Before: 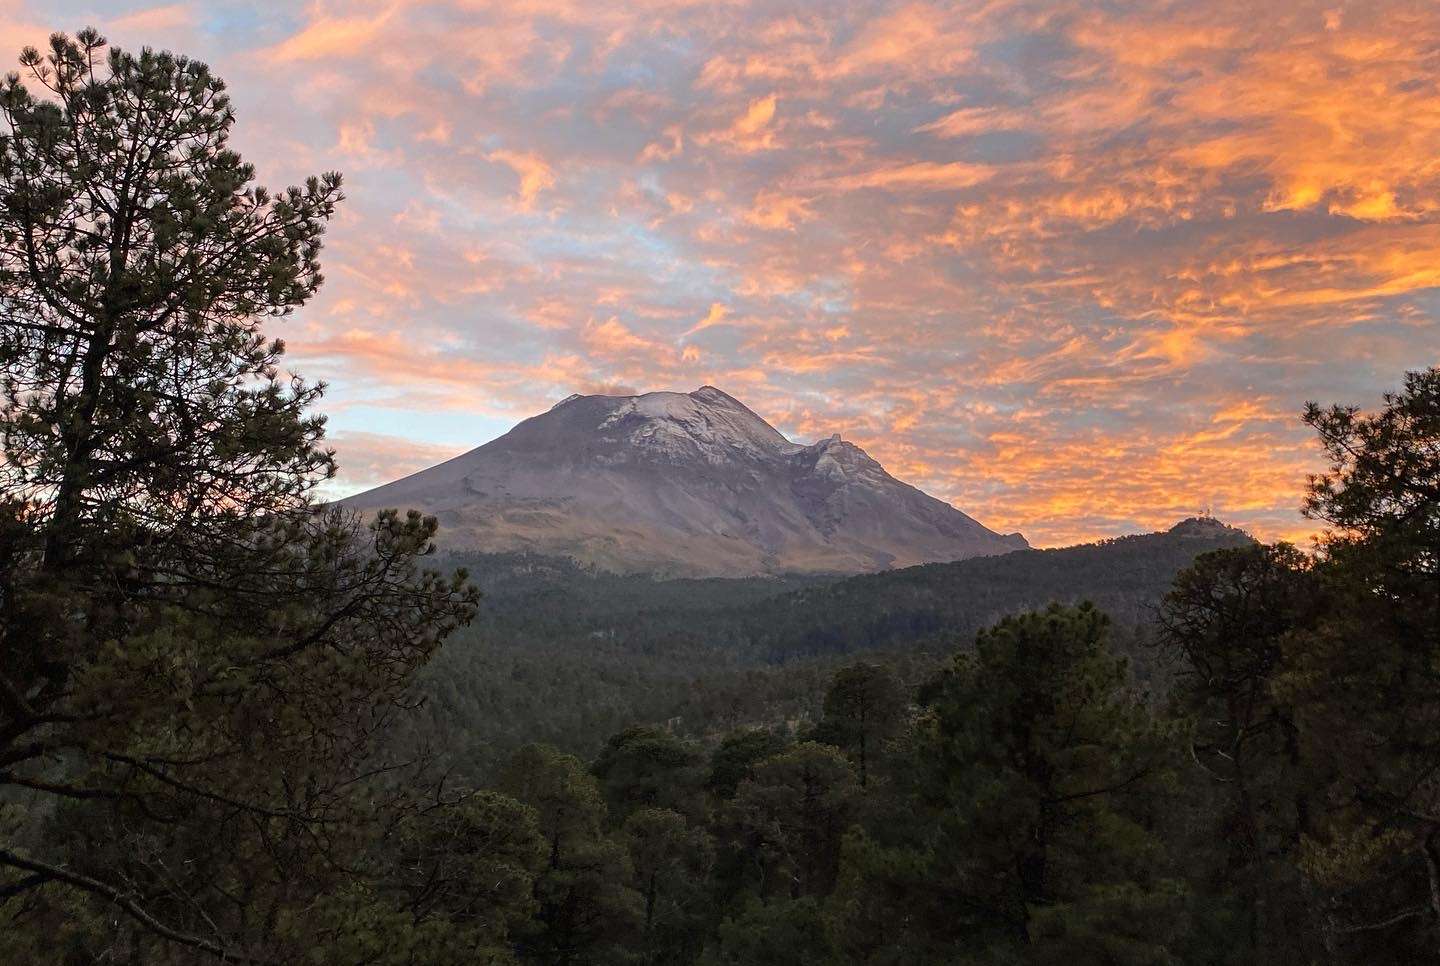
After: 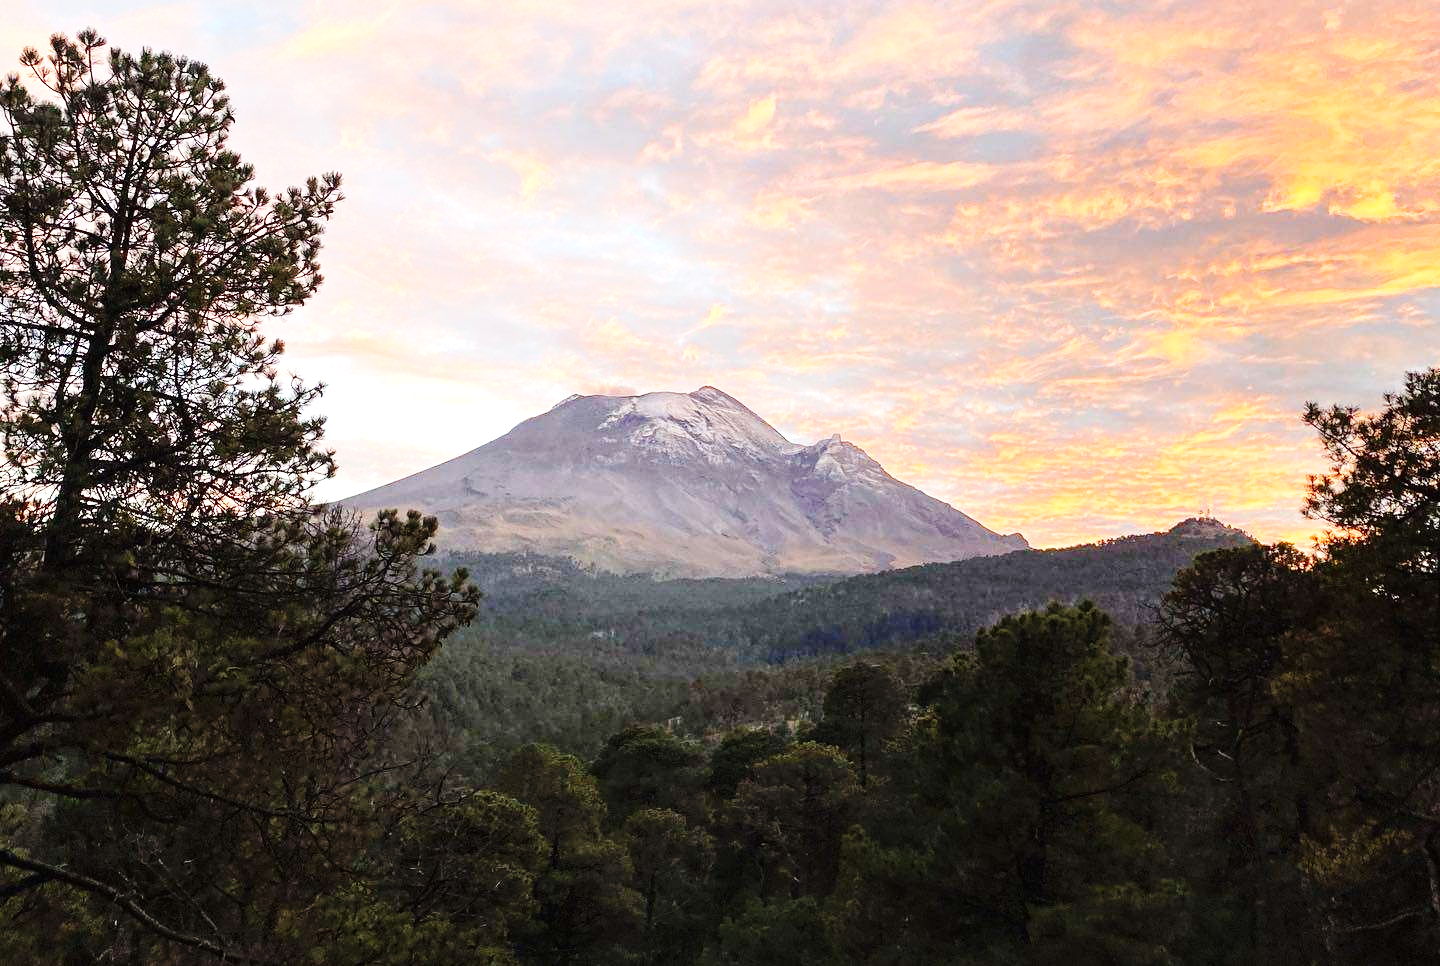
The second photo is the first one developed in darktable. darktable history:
exposure: black level correction 0, exposure 0.7 EV, compensate highlight preservation false
base curve: curves: ch0 [(0, 0) (0.036, 0.025) (0.121, 0.166) (0.206, 0.329) (0.605, 0.79) (1, 1)], preserve colors none
